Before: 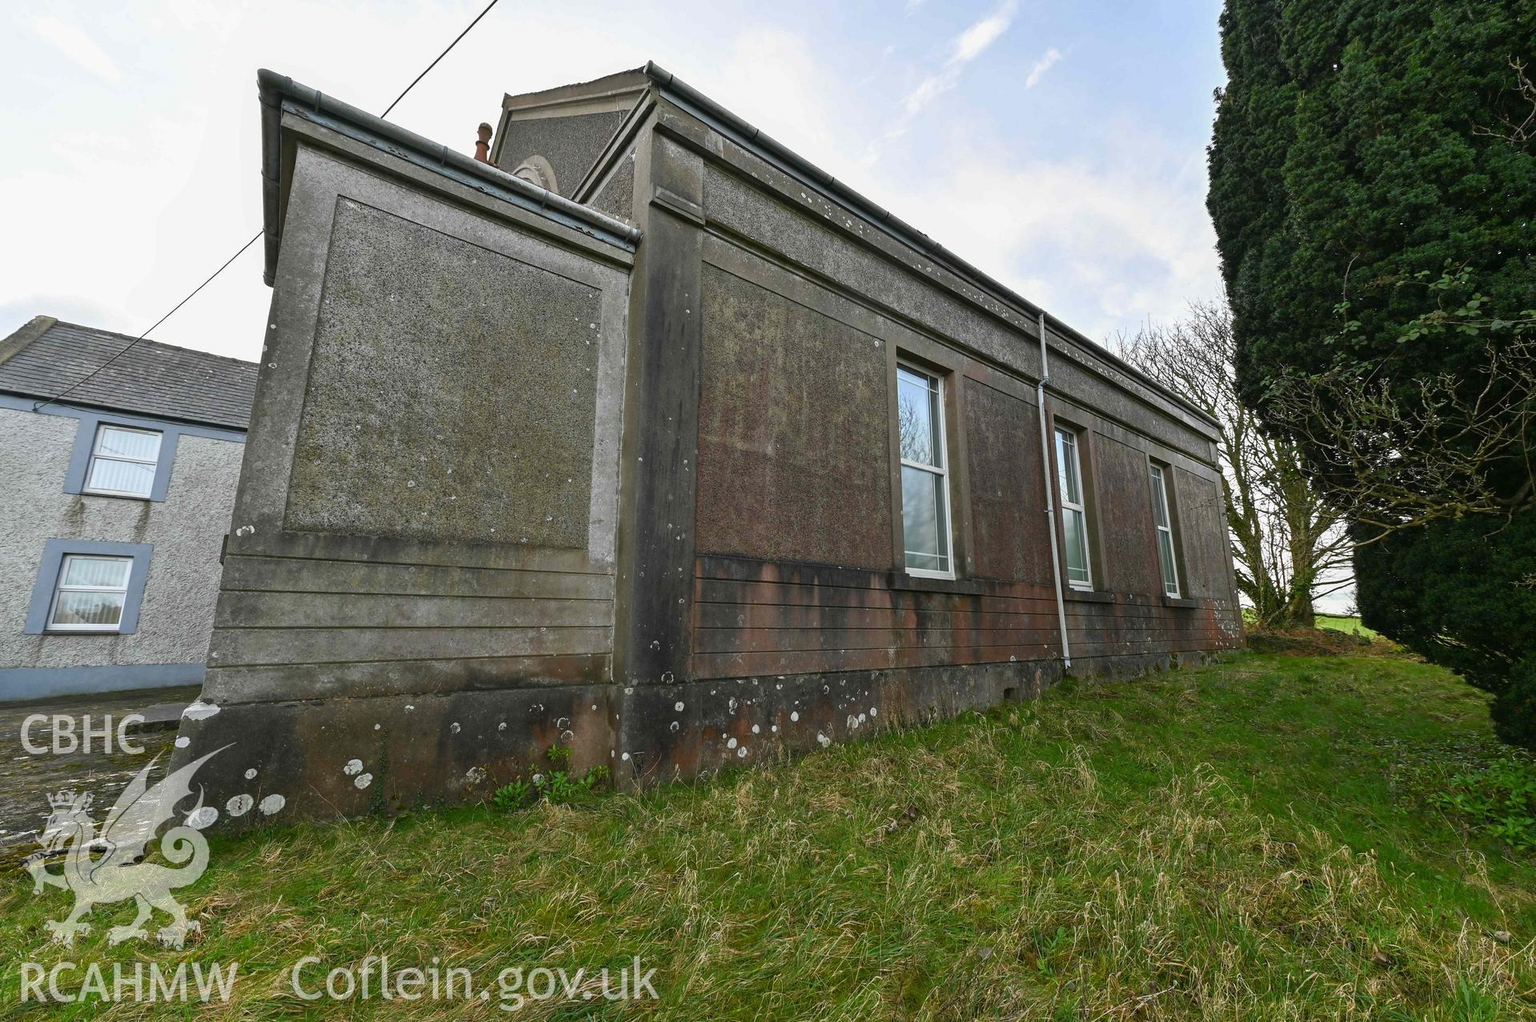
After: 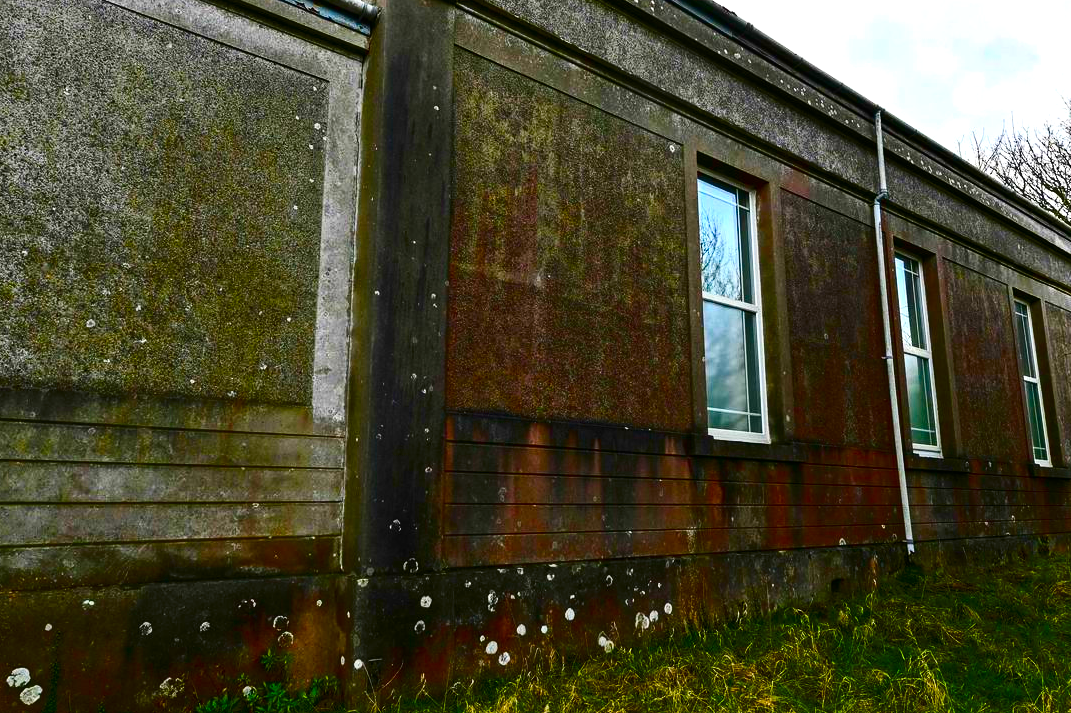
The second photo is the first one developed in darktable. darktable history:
crop and rotate: left 22.13%, top 22.054%, right 22.026%, bottom 22.102%
contrast brightness saturation: contrast 0.24, brightness -0.24, saturation 0.14
color balance rgb: linear chroma grading › shadows 10%, linear chroma grading › highlights 10%, linear chroma grading › global chroma 15%, linear chroma grading › mid-tones 15%, perceptual saturation grading › global saturation 40%, perceptual saturation grading › highlights -25%, perceptual saturation grading › mid-tones 35%, perceptual saturation grading › shadows 35%, perceptual brilliance grading › global brilliance 11.29%, global vibrance 11.29%
